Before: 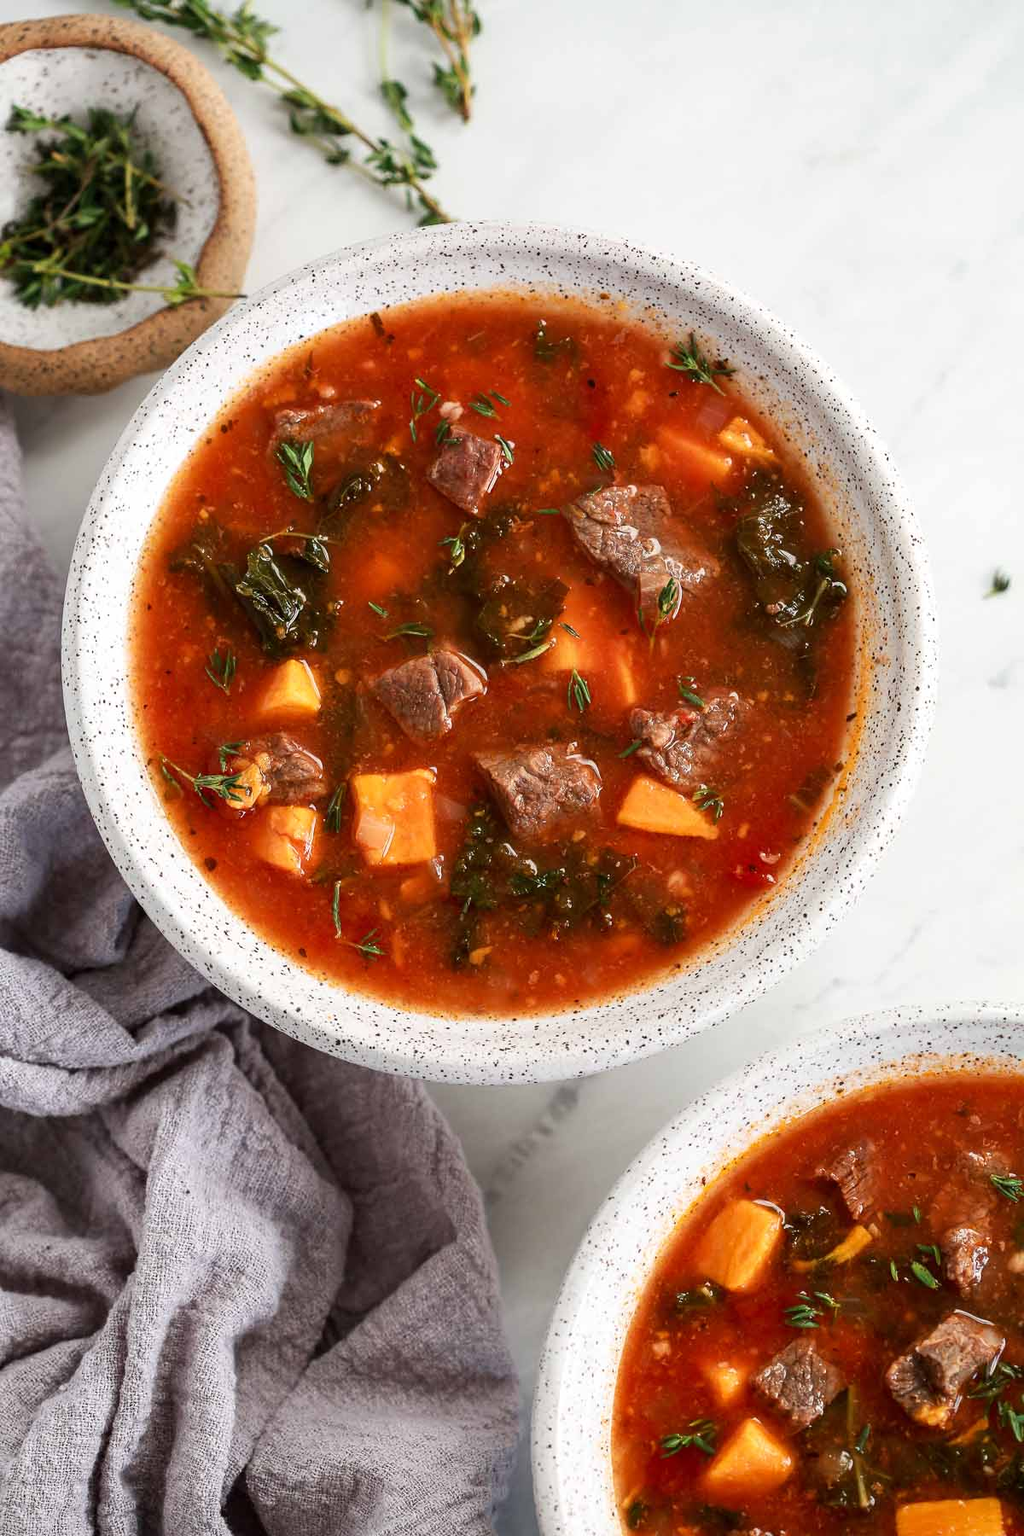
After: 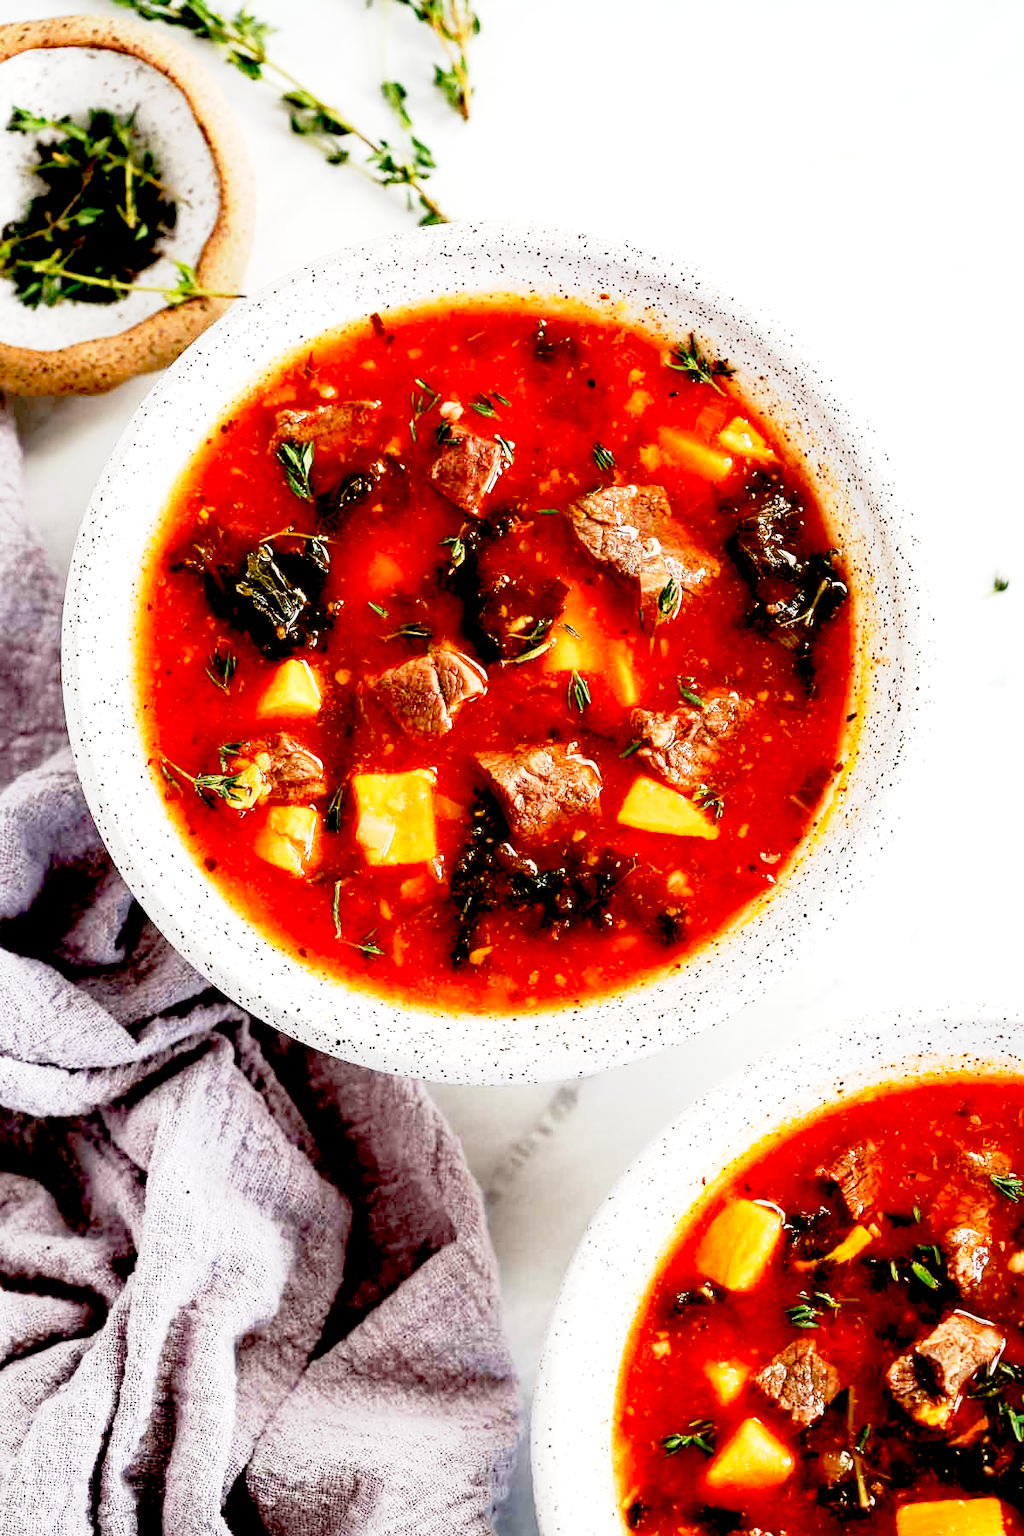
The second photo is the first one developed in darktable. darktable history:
base curve: curves: ch0 [(0, 0) (0.088, 0.125) (0.176, 0.251) (0.354, 0.501) (0.613, 0.749) (1, 0.877)], preserve colors none
exposure: black level correction 0.035, exposure 0.9 EV, compensate highlight preservation false
